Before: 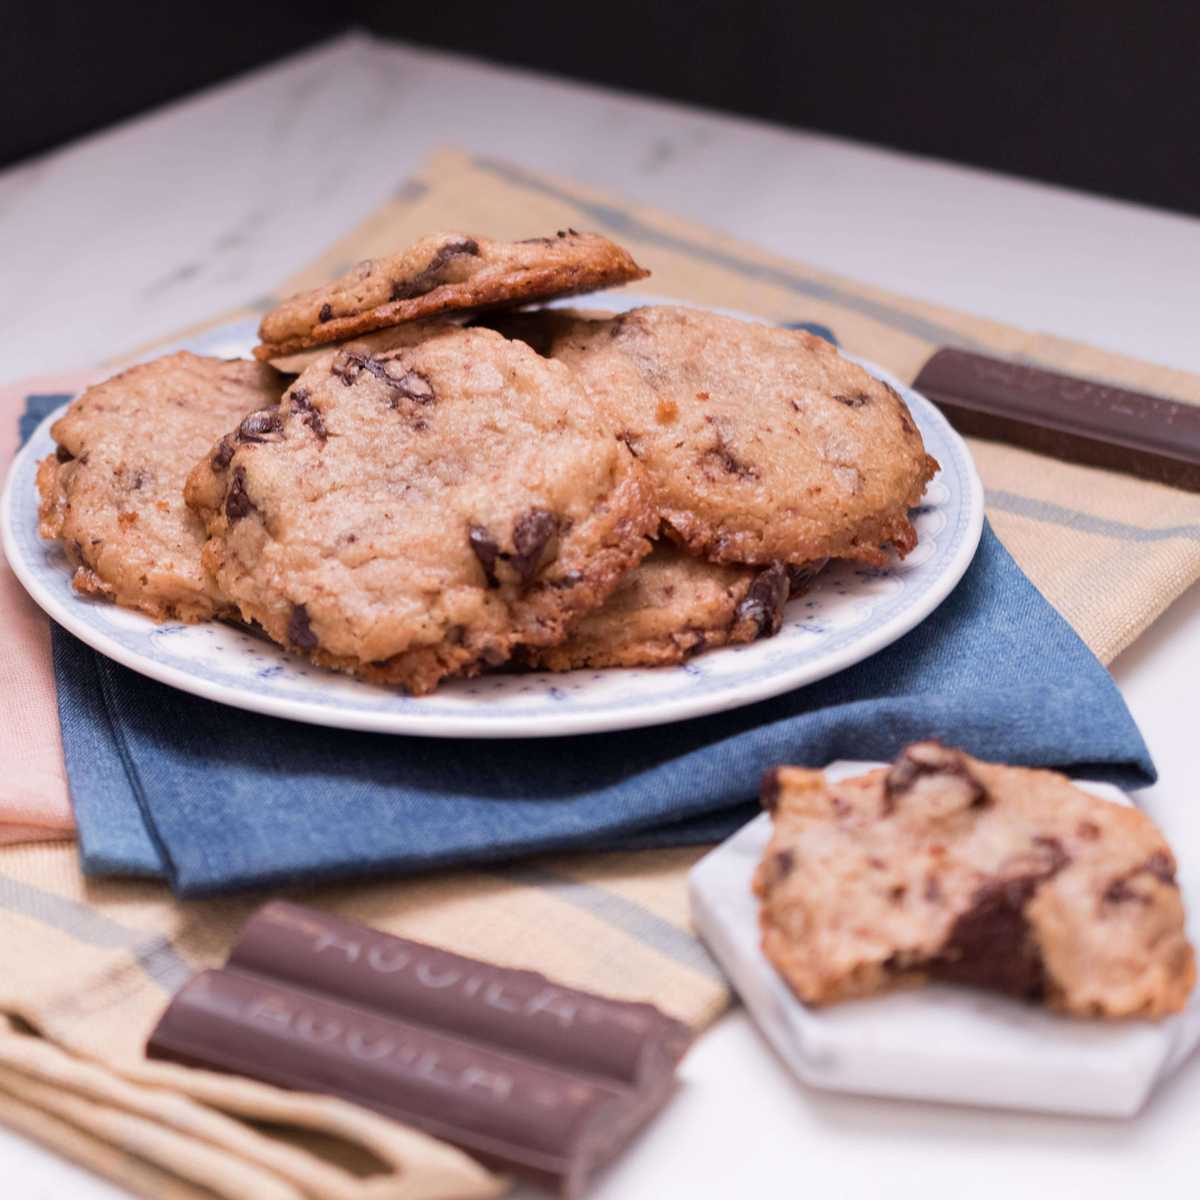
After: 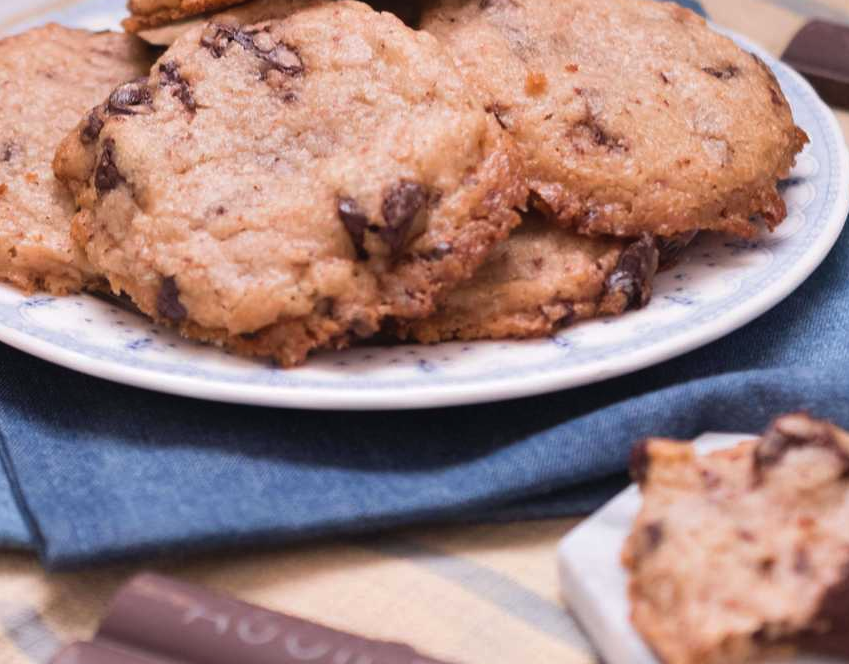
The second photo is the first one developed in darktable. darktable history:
crop: left 10.933%, top 27.36%, right 18.284%, bottom 17.304%
exposure: black level correction -0.003, exposure 0.036 EV, compensate highlight preservation false
